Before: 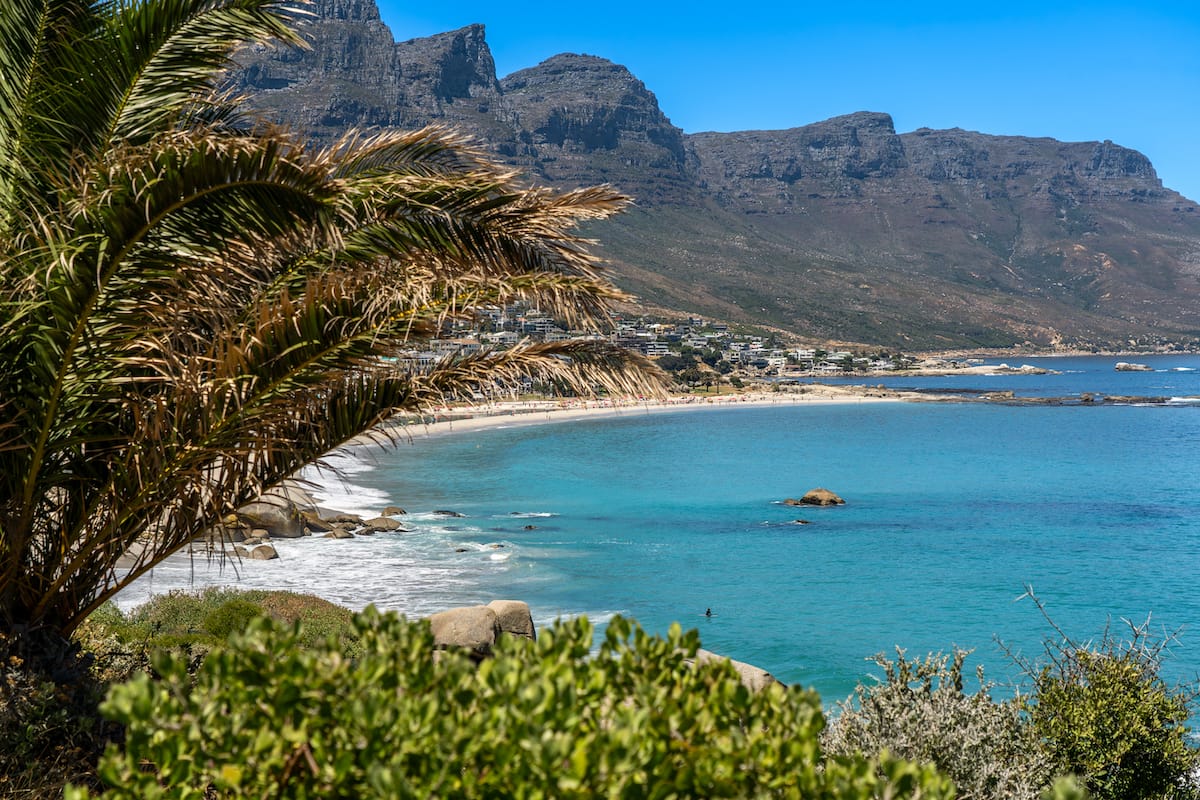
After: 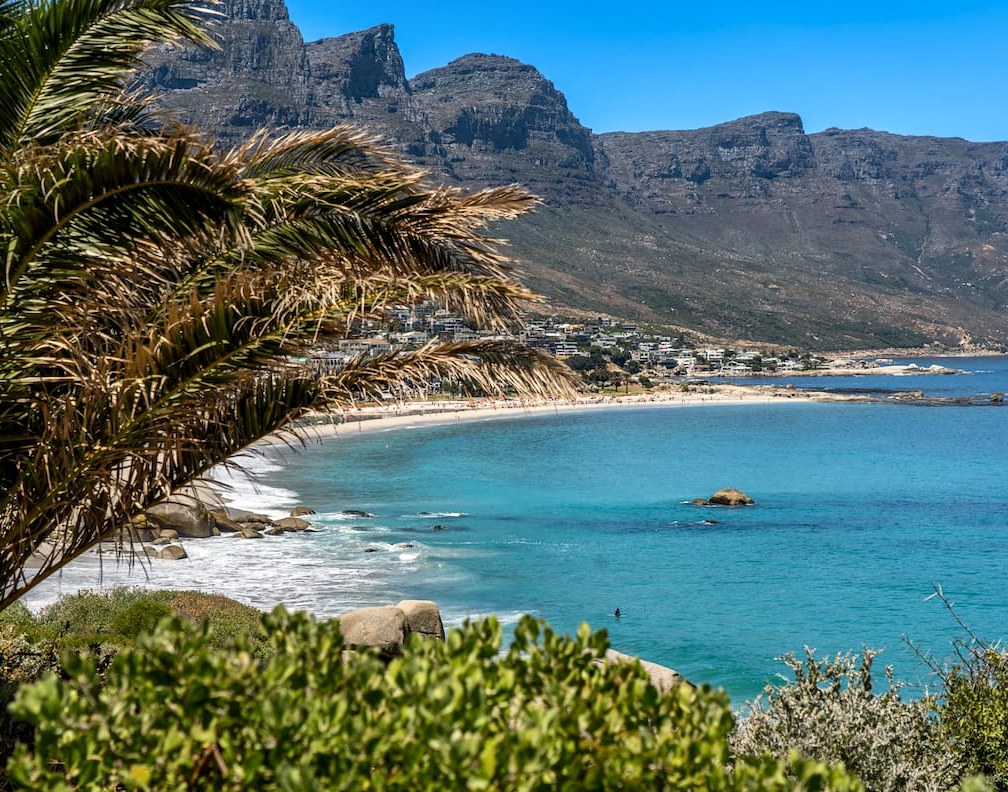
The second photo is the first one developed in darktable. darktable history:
local contrast: mode bilateral grid, contrast 20, coarseness 50, detail 132%, midtone range 0.2
crop: left 7.598%, right 7.873%
